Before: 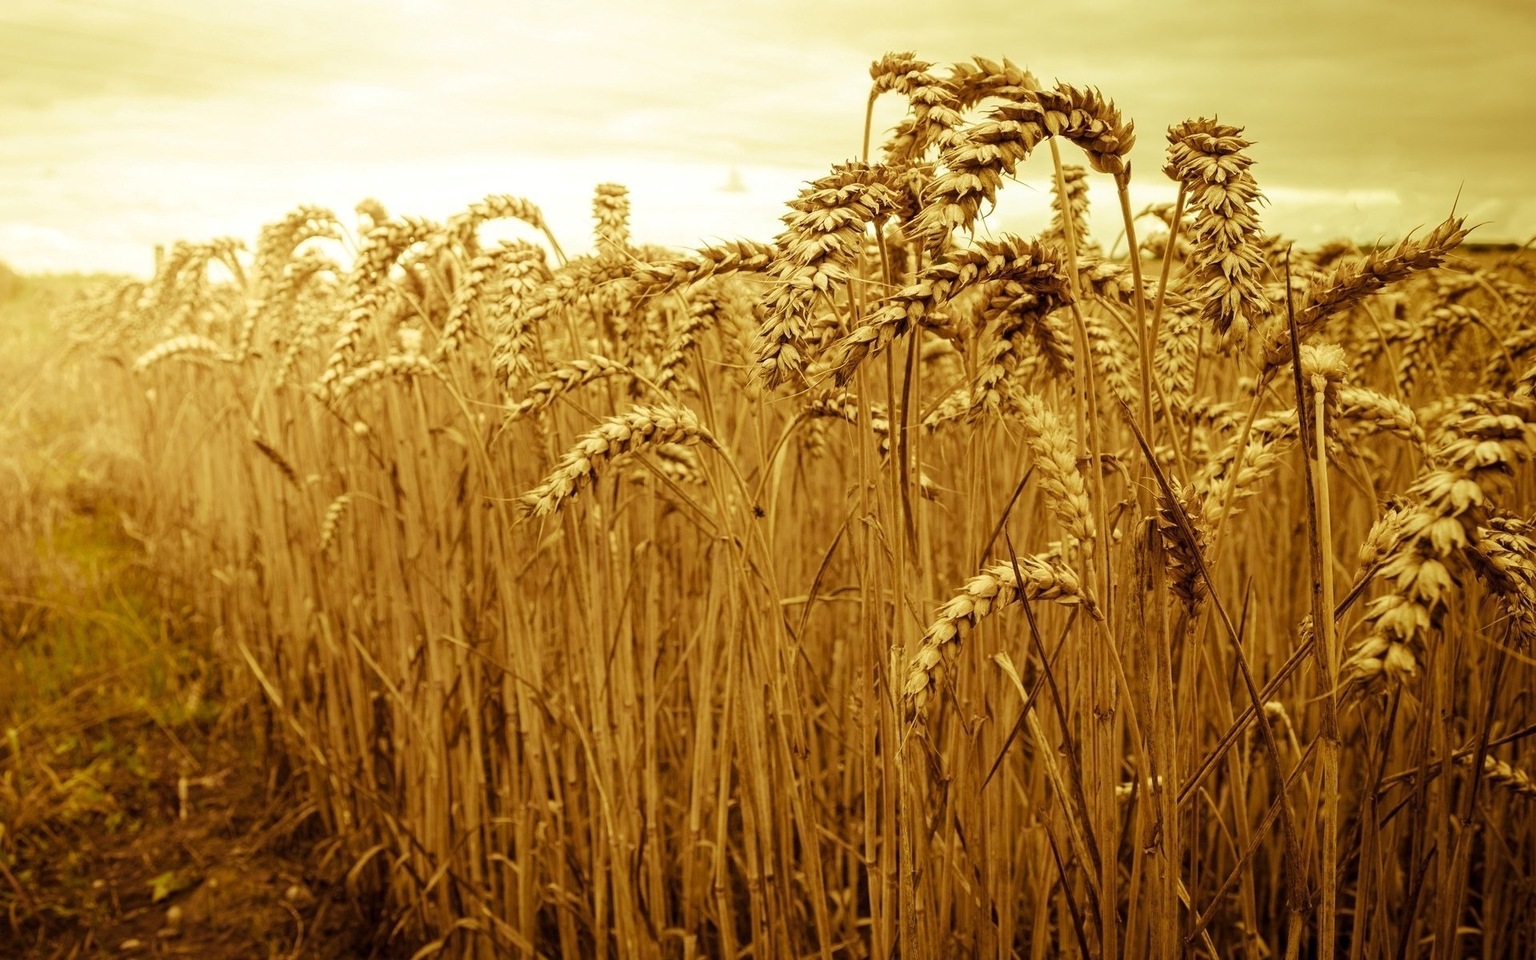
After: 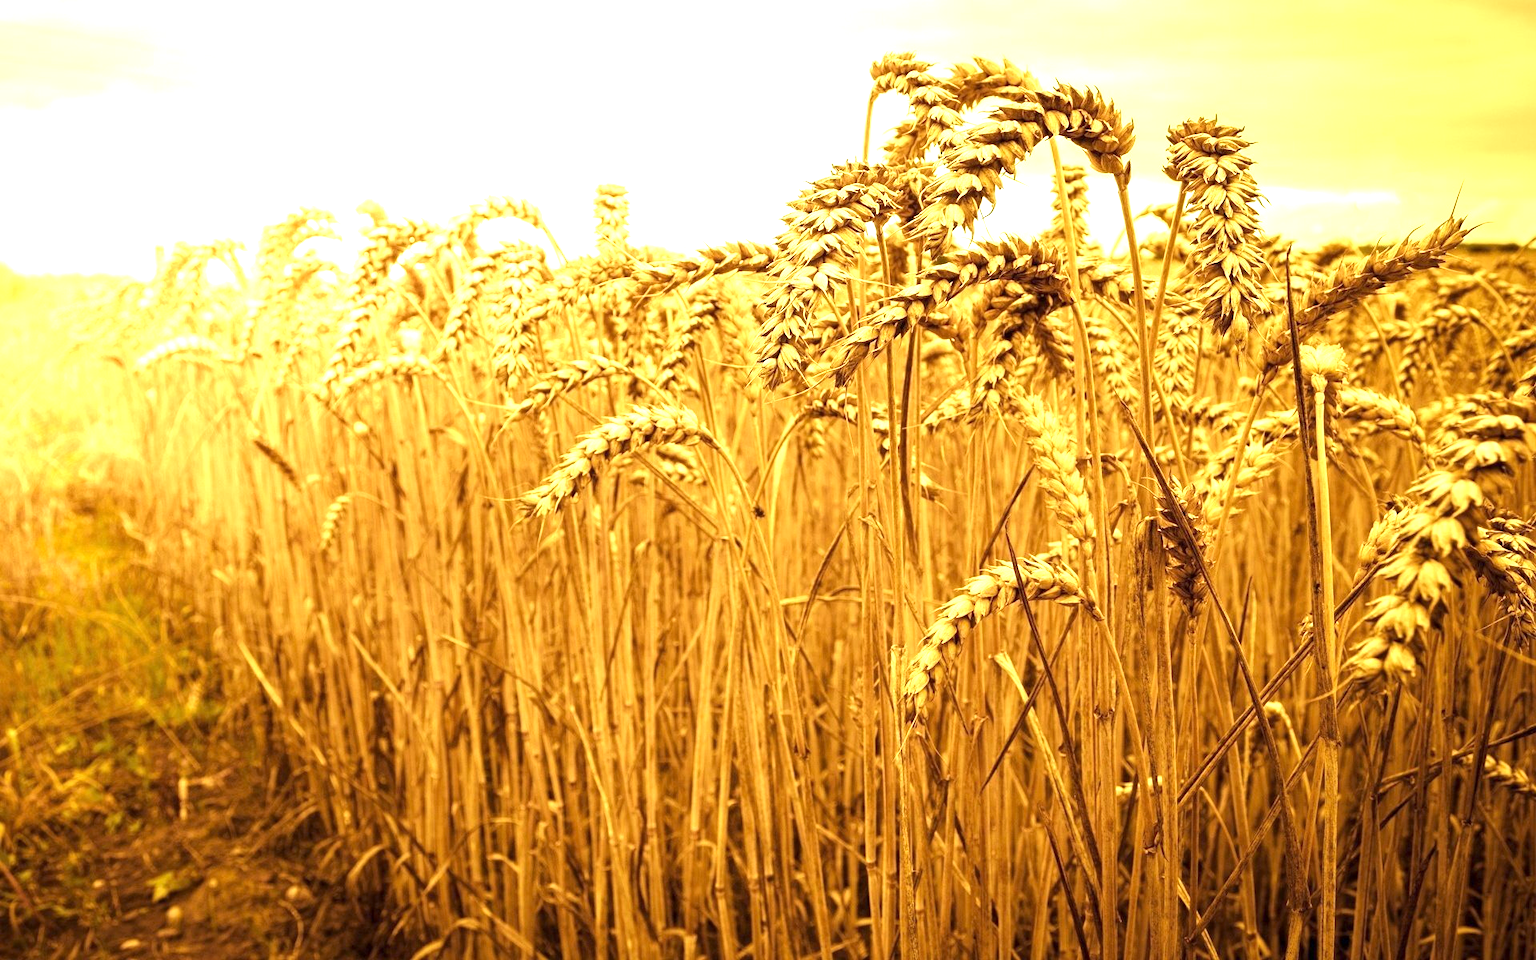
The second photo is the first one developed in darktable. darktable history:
exposure: exposure 1.237 EV, compensate highlight preservation false
